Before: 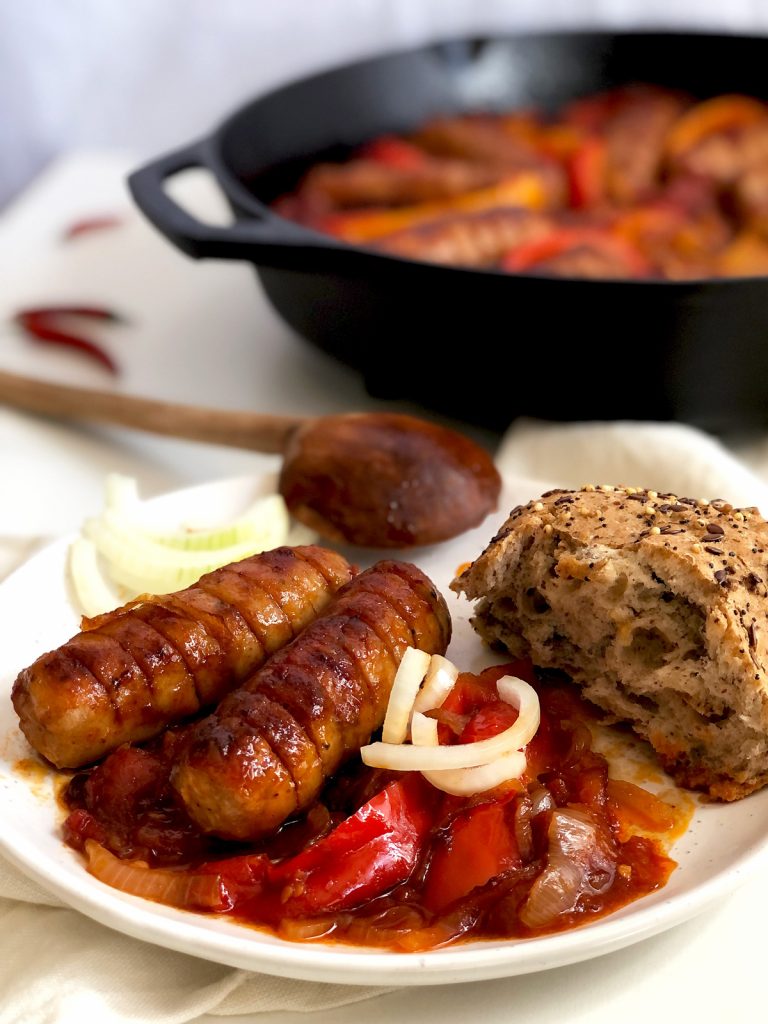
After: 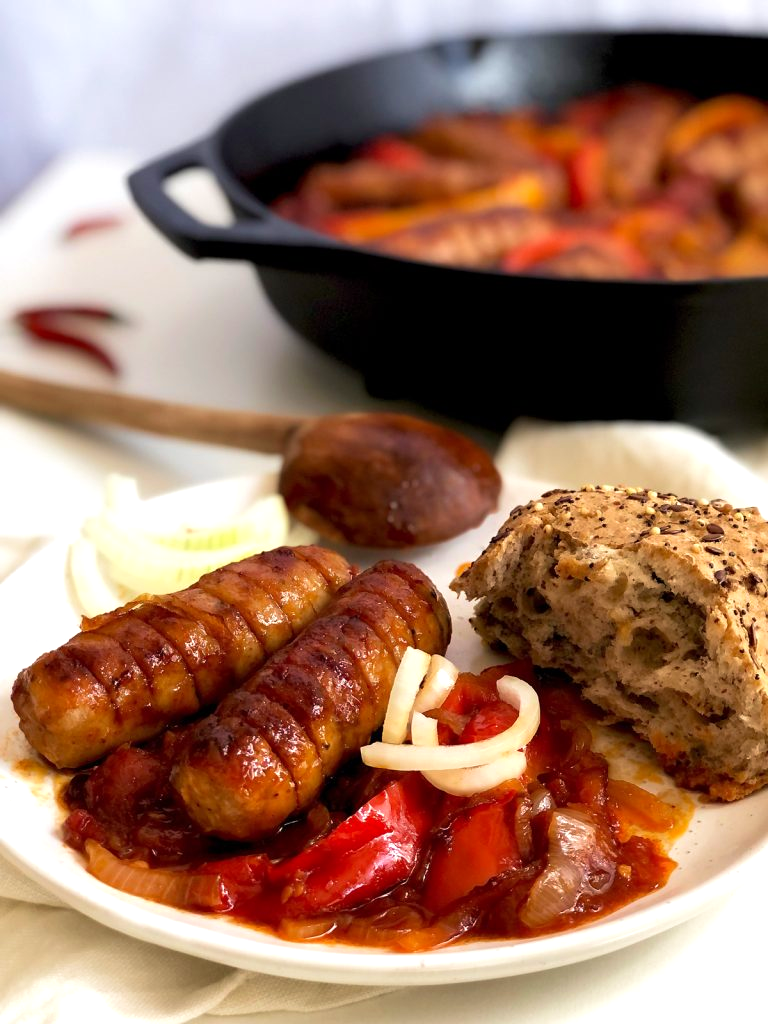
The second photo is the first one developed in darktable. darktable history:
levels: levels [0, 0.476, 0.951]
velvia: on, module defaults
